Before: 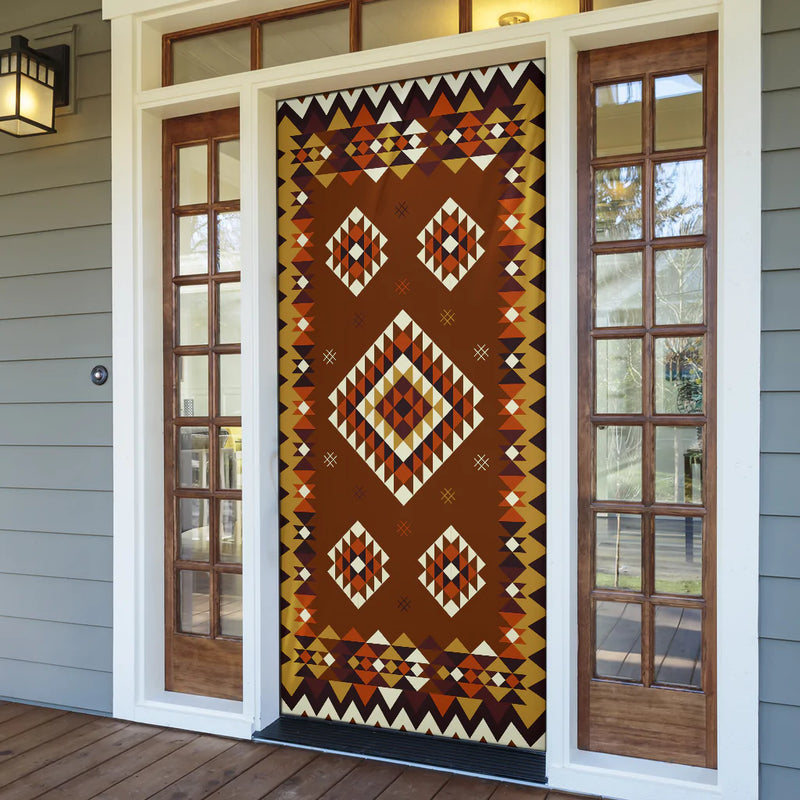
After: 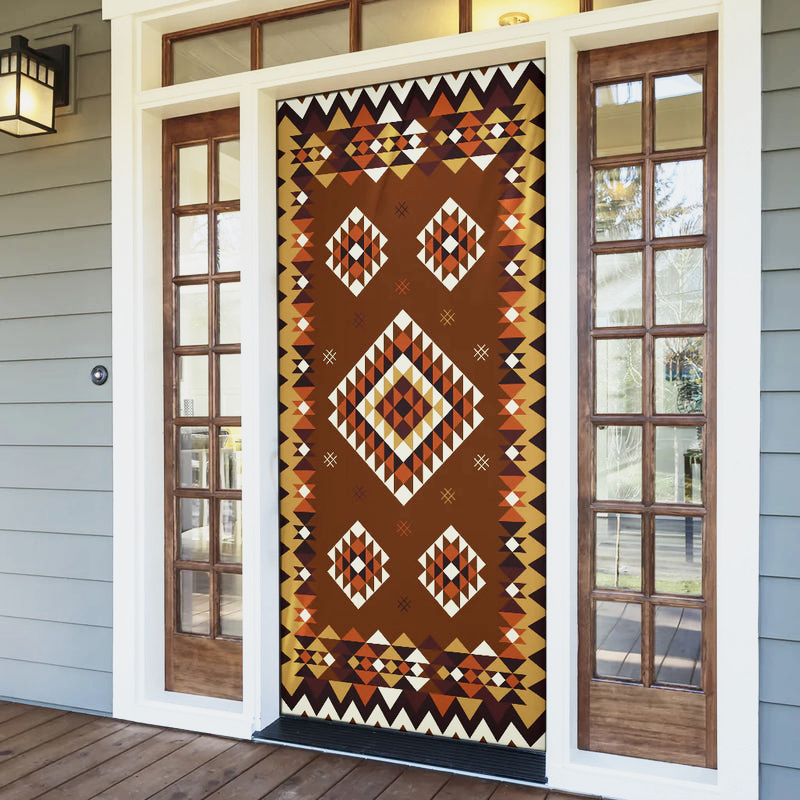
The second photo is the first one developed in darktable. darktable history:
contrast brightness saturation: contrast 0.106, saturation -0.151
base curve: curves: ch0 [(0, 0) (0.088, 0.125) (0.176, 0.251) (0.354, 0.501) (0.613, 0.749) (1, 0.877)], preserve colors none
